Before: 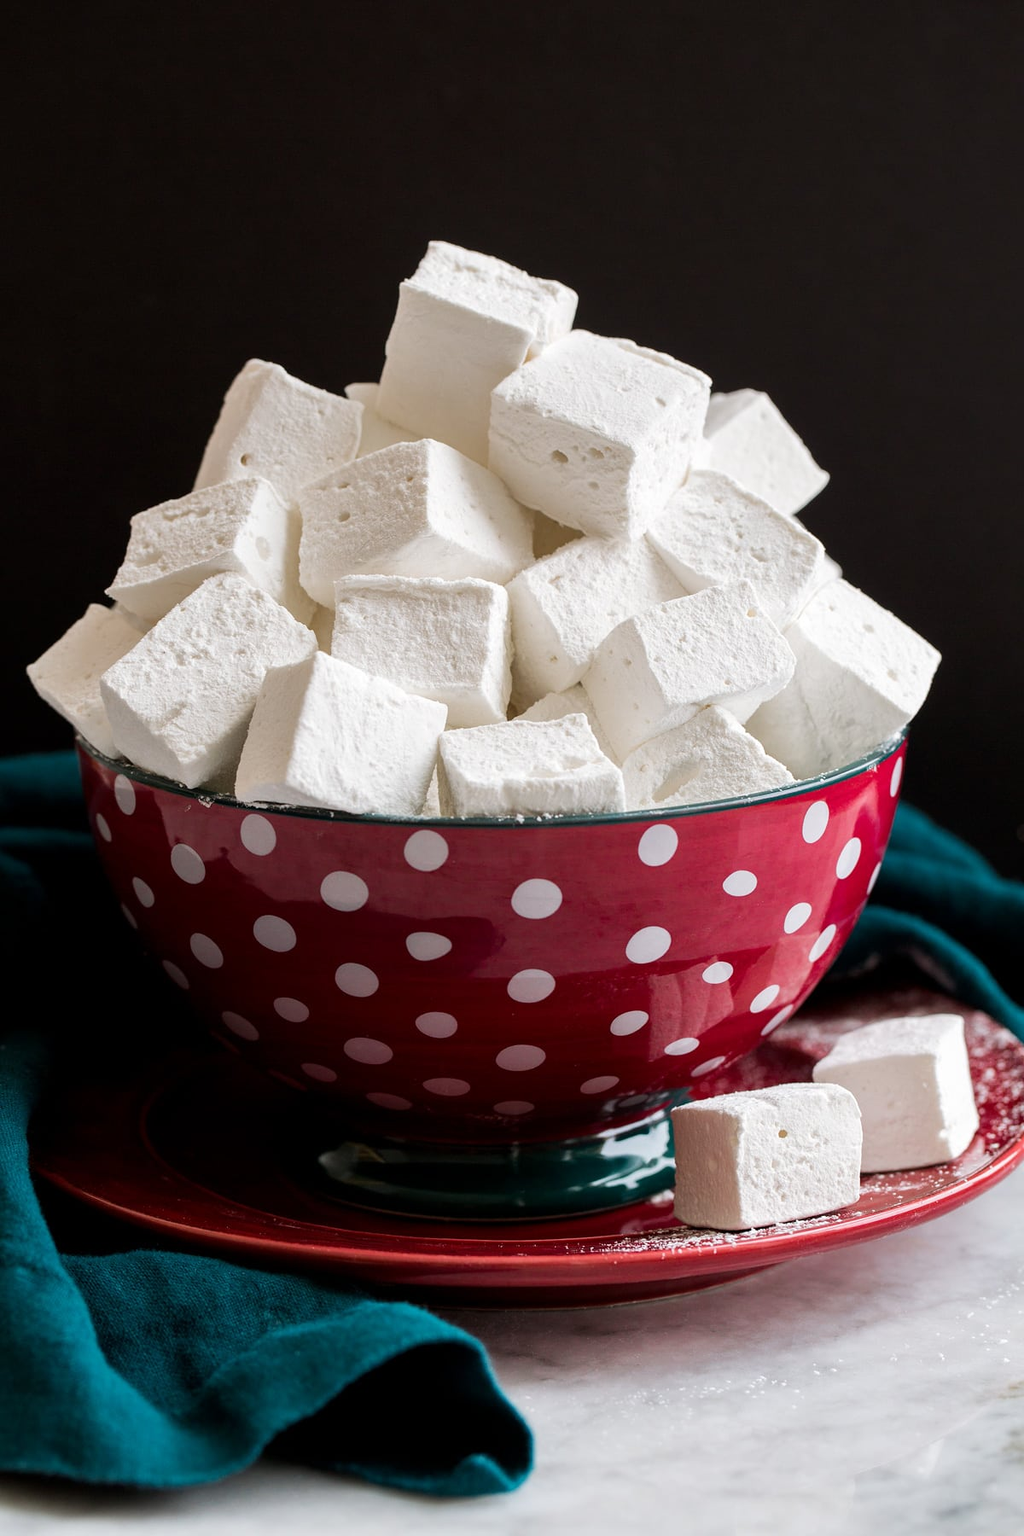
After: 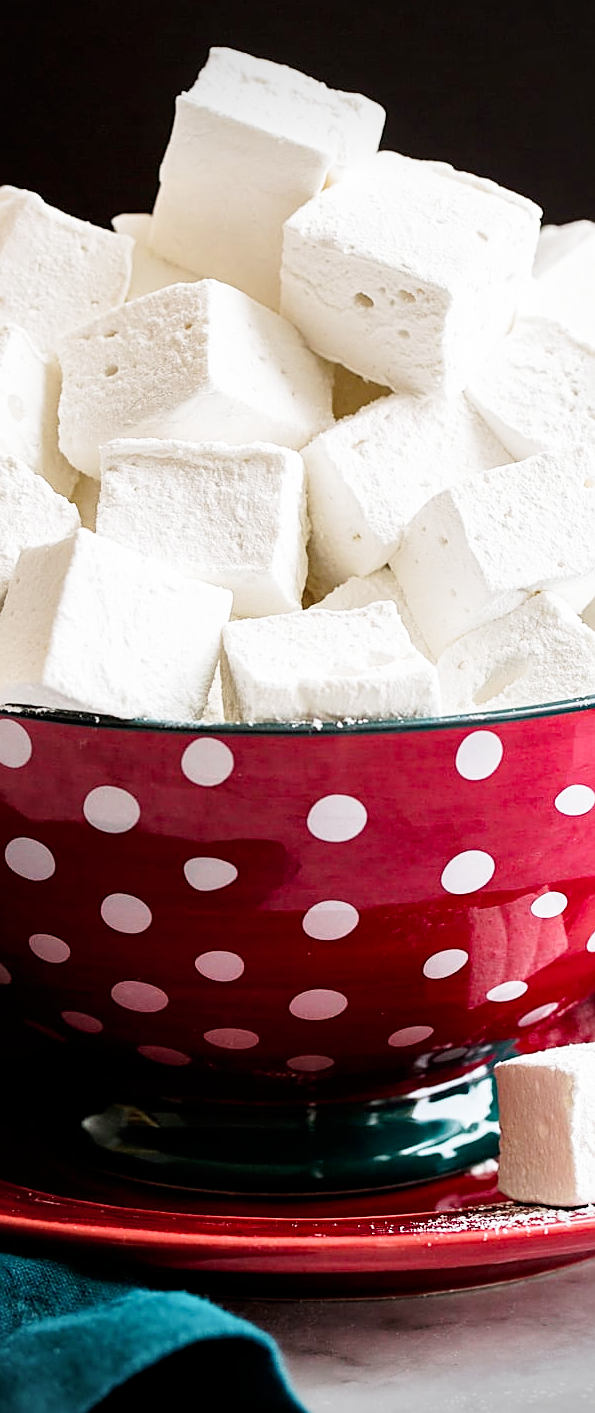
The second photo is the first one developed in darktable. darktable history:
crop and rotate: angle 0.019°, left 24.365%, top 13.082%, right 25.944%, bottom 8.335%
vignetting: fall-off start 89.48%, fall-off radius 44.59%, brightness -0.576, saturation -0.25, width/height ratio 1.155
sharpen: amount 0.497
base curve: curves: ch0 [(0, 0) (0.005, 0.002) (0.15, 0.3) (0.4, 0.7) (0.75, 0.95) (1, 1)], preserve colors none
shadows and highlights: radius 127.4, shadows 30.51, highlights -30.79, low approximation 0.01, soften with gaussian
